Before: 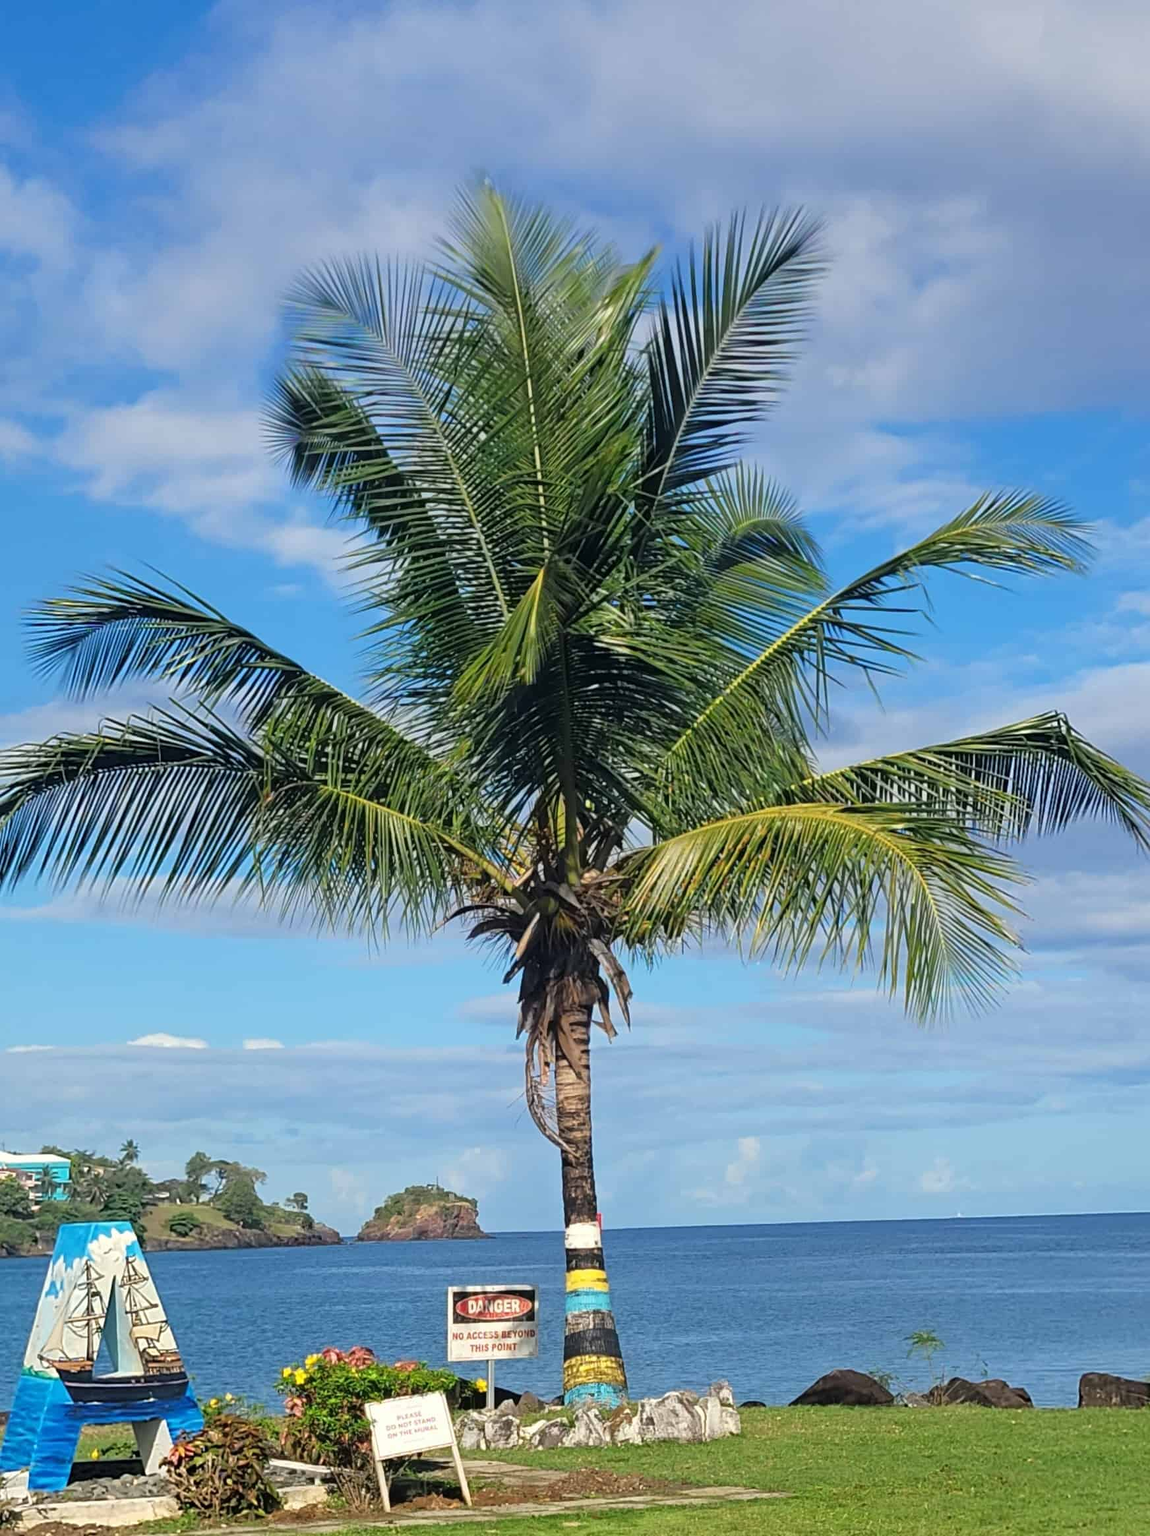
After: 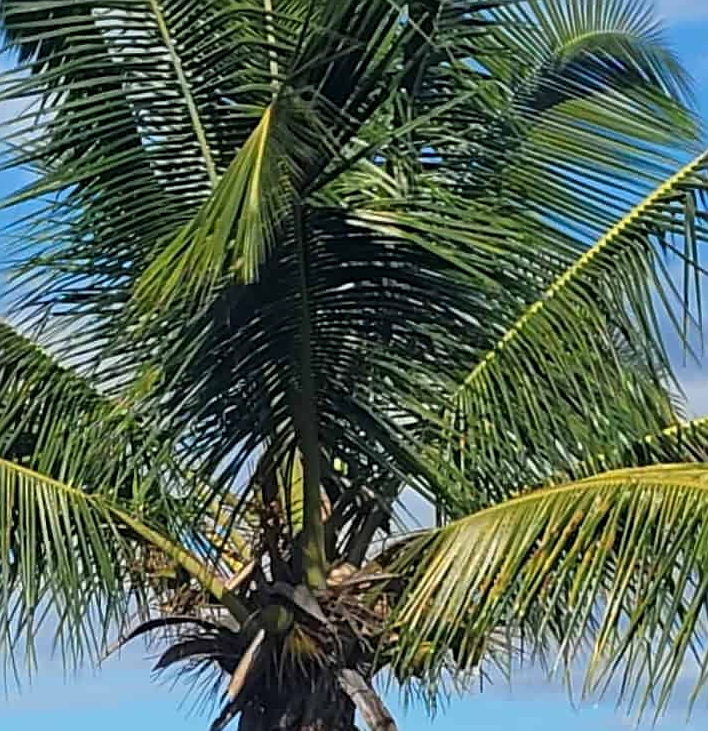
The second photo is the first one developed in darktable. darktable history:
sharpen: on, module defaults
crop: left 31.807%, top 32.439%, right 27.567%, bottom 36.15%
exposure: compensate exposure bias true, compensate highlight preservation false
